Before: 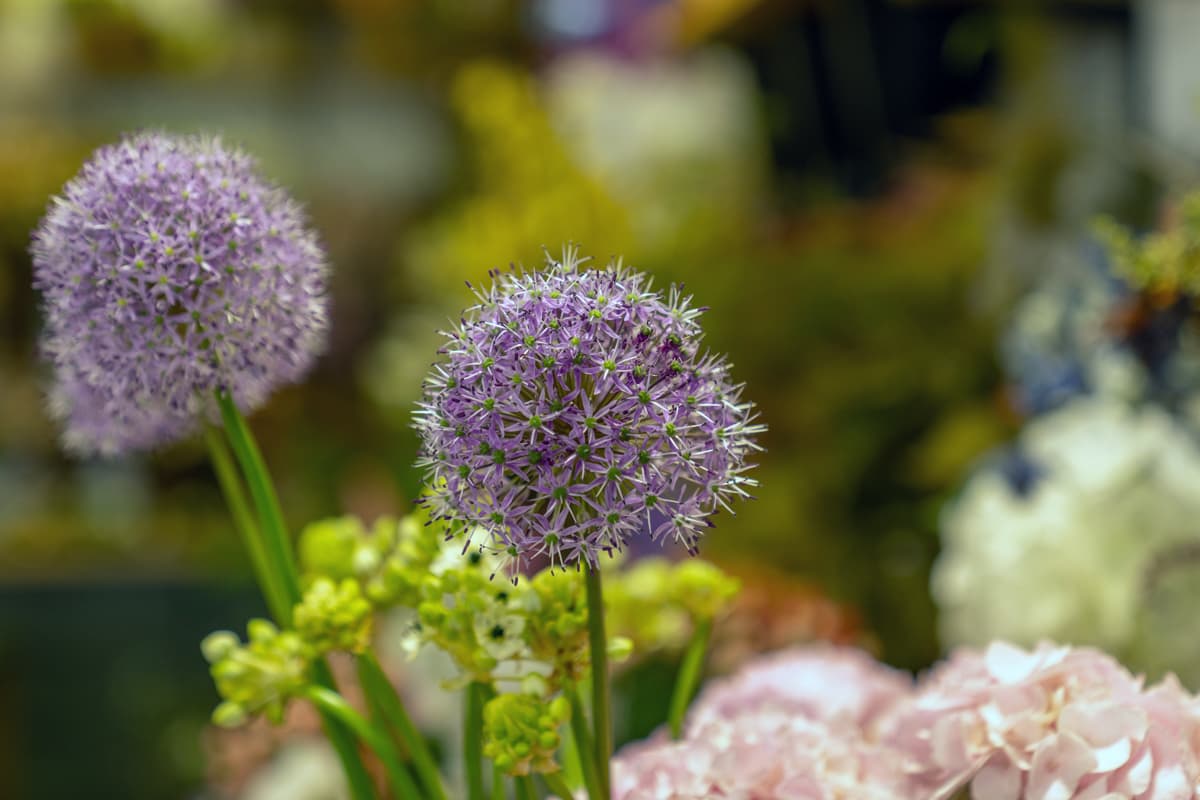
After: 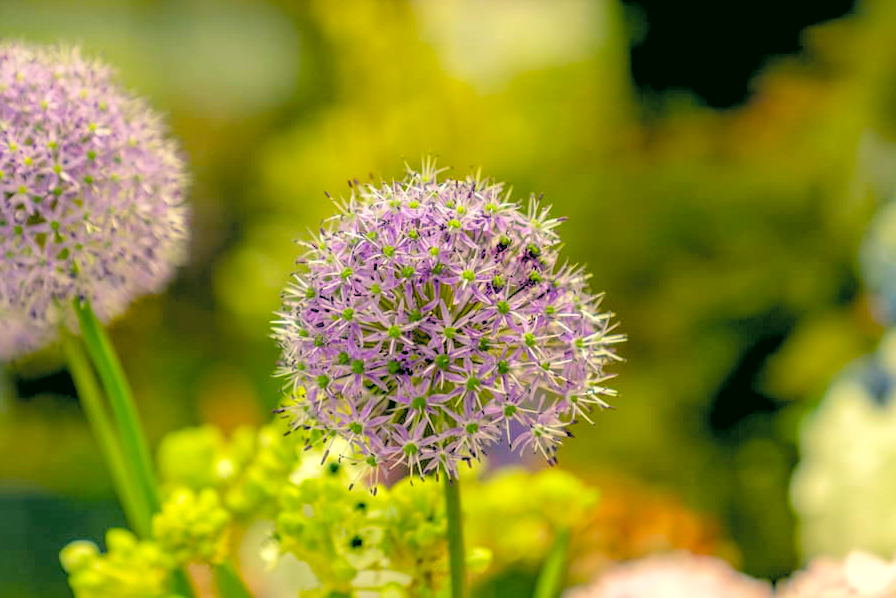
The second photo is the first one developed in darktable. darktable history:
contrast brightness saturation: brightness 0.28
color correction: highlights a* 5.3, highlights b* 24.26, shadows a* -15.58, shadows b* 4.02
rgb levels: levels [[0.01, 0.419, 0.839], [0, 0.5, 1], [0, 0.5, 1]]
crop and rotate: left 11.831%, top 11.346%, right 13.429%, bottom 13.899%
color balance rgb: perceptual saturation grading › global saturation 35%, perceptual saturation grading › highlights -25%, perceptual saturation grading › shadows 50%
